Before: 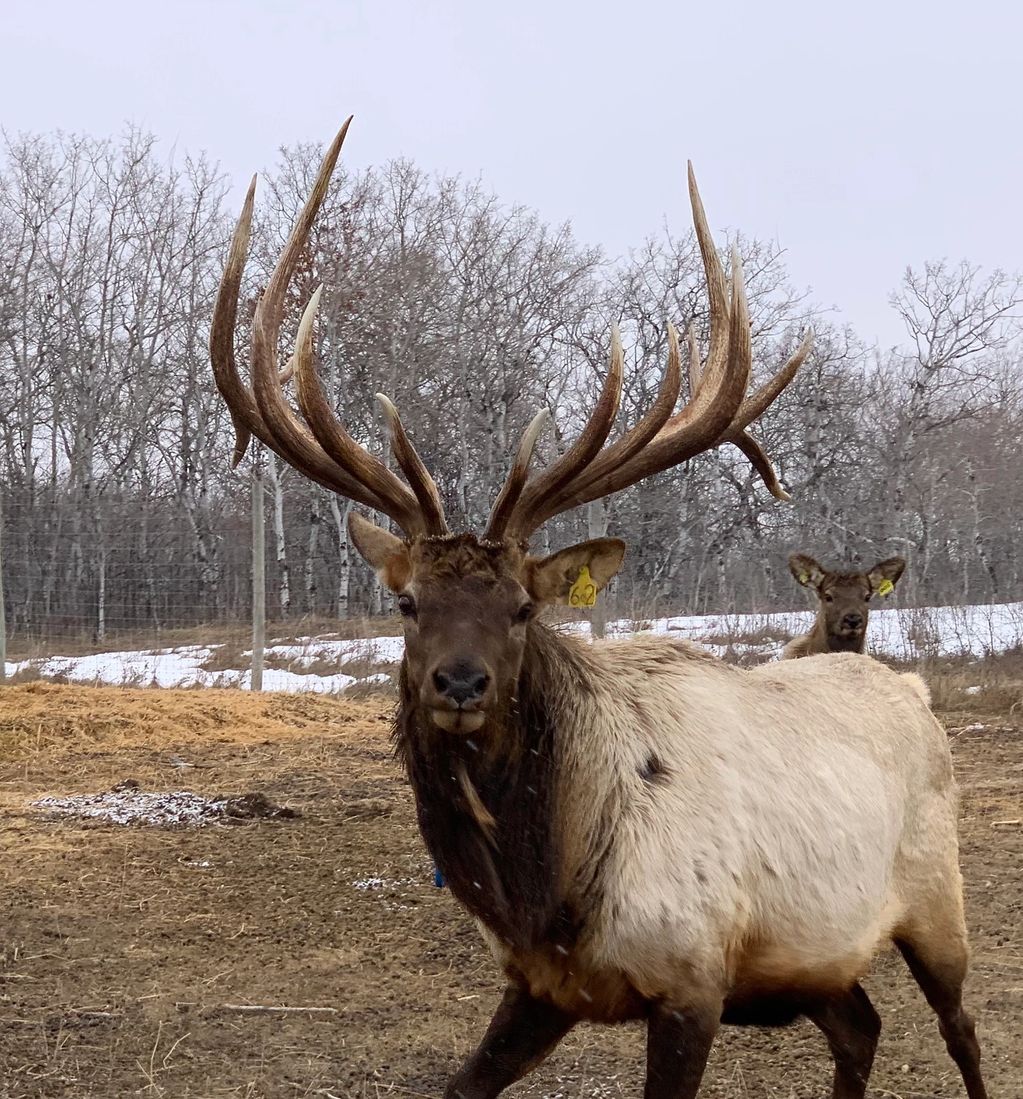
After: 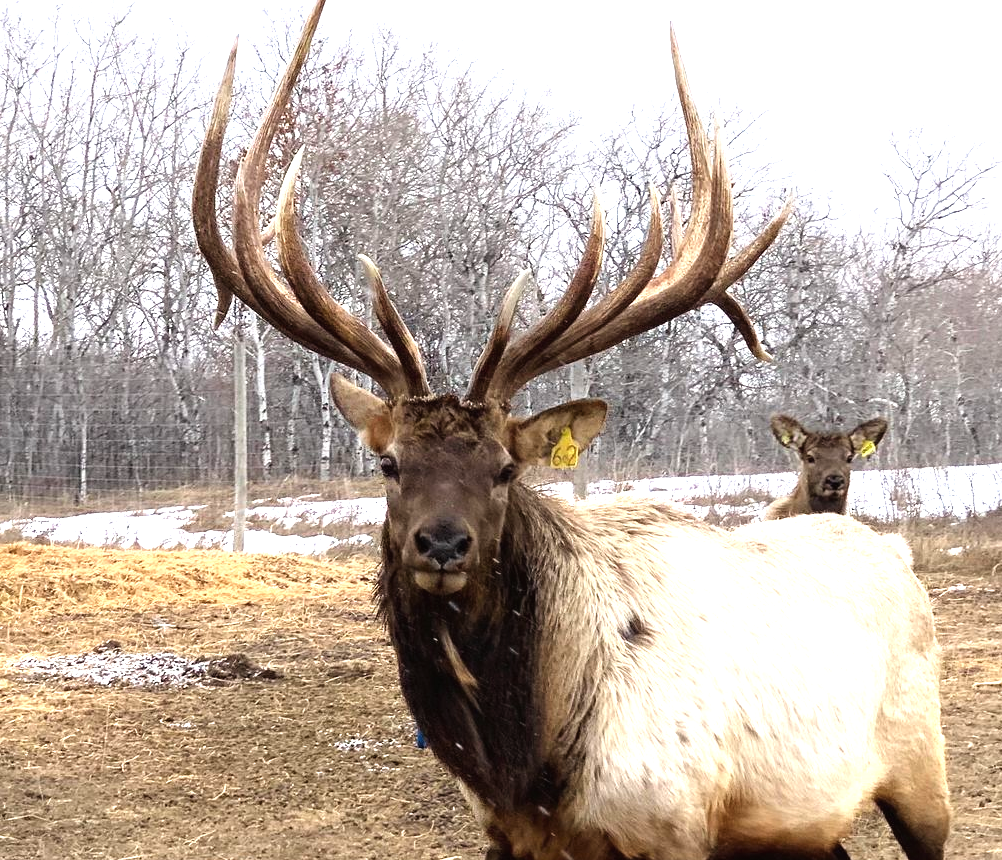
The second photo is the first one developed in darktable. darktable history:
tone equalizer: -8 EV -0.781 EV, -7 EV -0.681 EV, -6 EV -0.632 EV, -5 EV -0.361 EV, -3 EV 0.384 EV, -2 EV 0.6 EV, -1 EV 0.677 EV, +0 EV 0.723 EV
exposure: black level correction -0.002, exposure 0.543 EV, compensate highlight preservation false
crop and rotate: left 1.846%, top 12.679%, right 0.141%, bottom 8.984%
